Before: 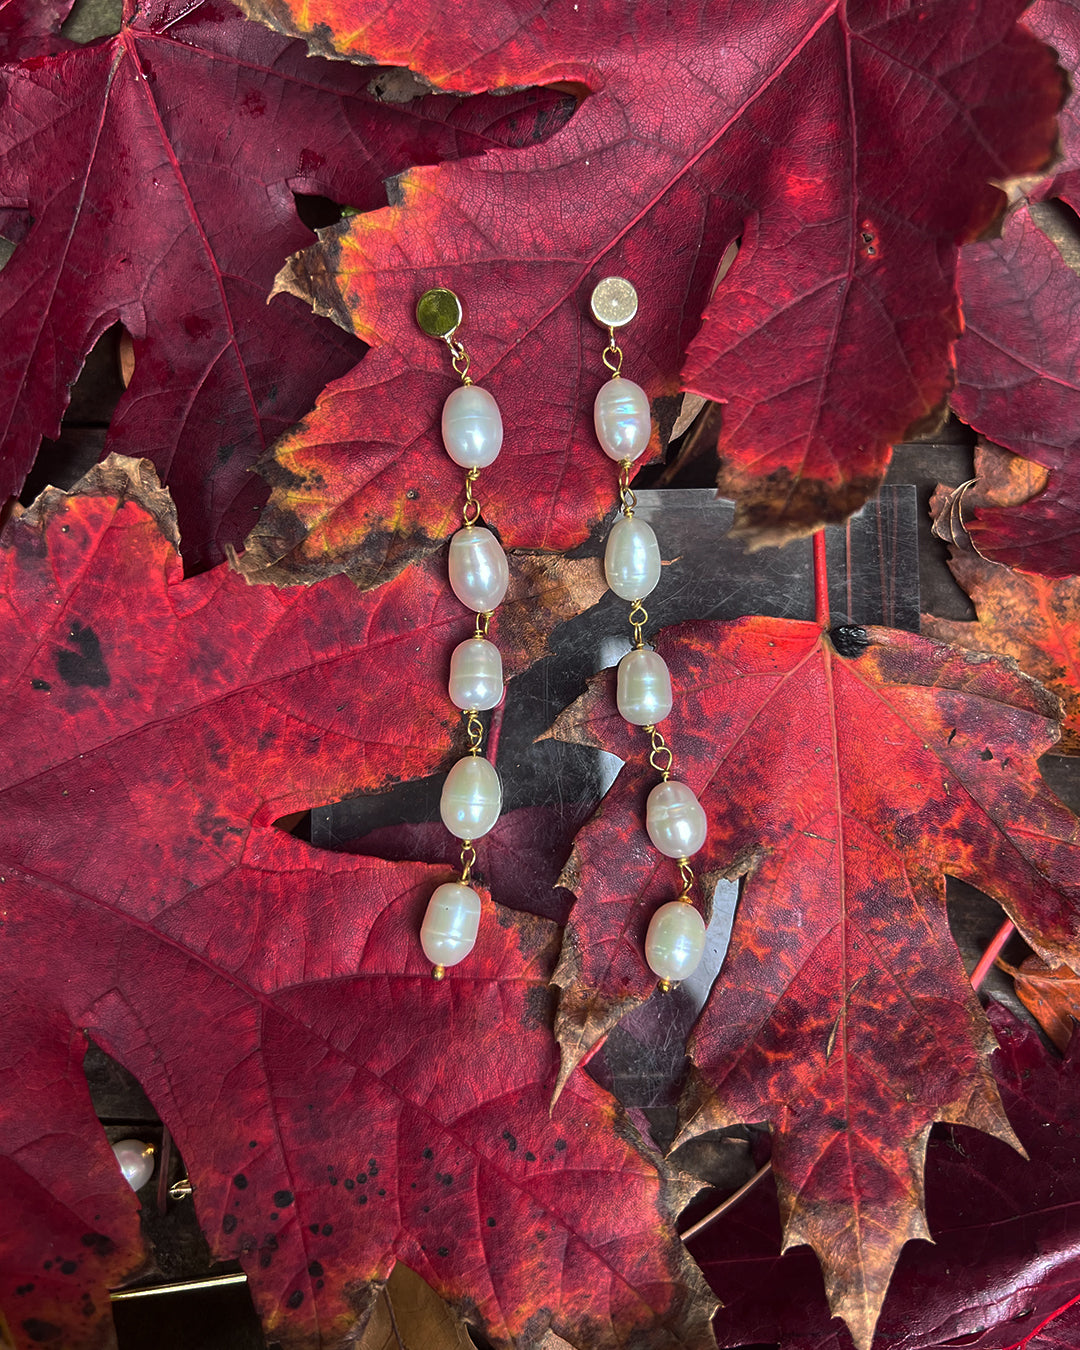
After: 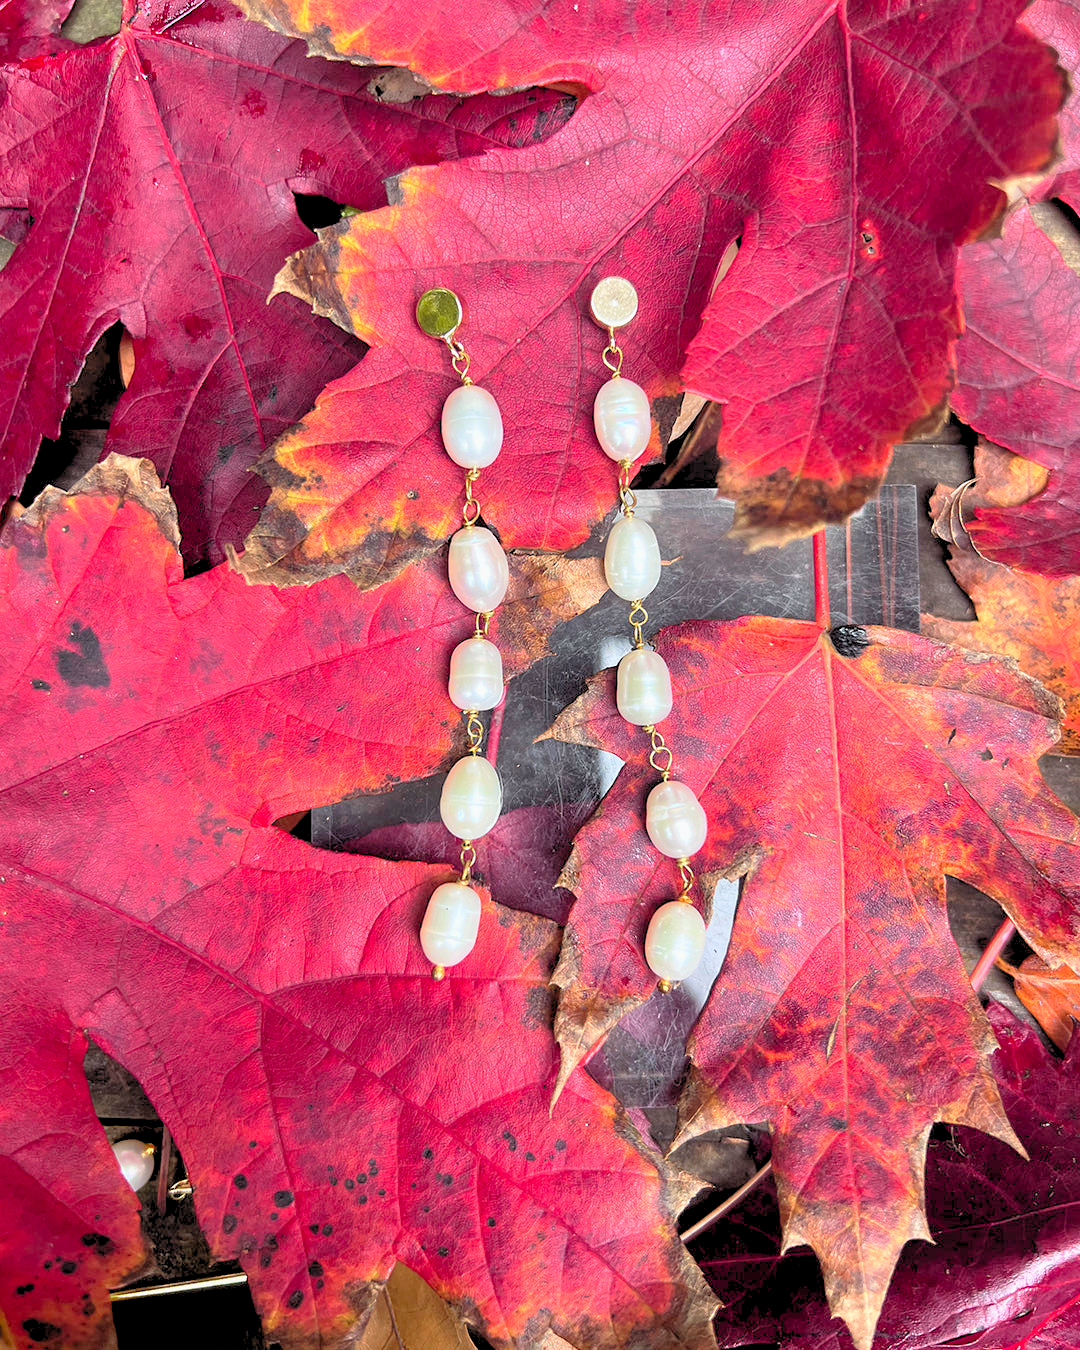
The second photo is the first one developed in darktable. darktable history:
base curve: curves: ch0 [(0, 0) (0.088, 0.125) (0.176, 0.251) (0.354, 0.501) (0.613, 0.749) (1, 0.877)], preserve colors none
levels: levels [0.072, 0.414, 0.976]
